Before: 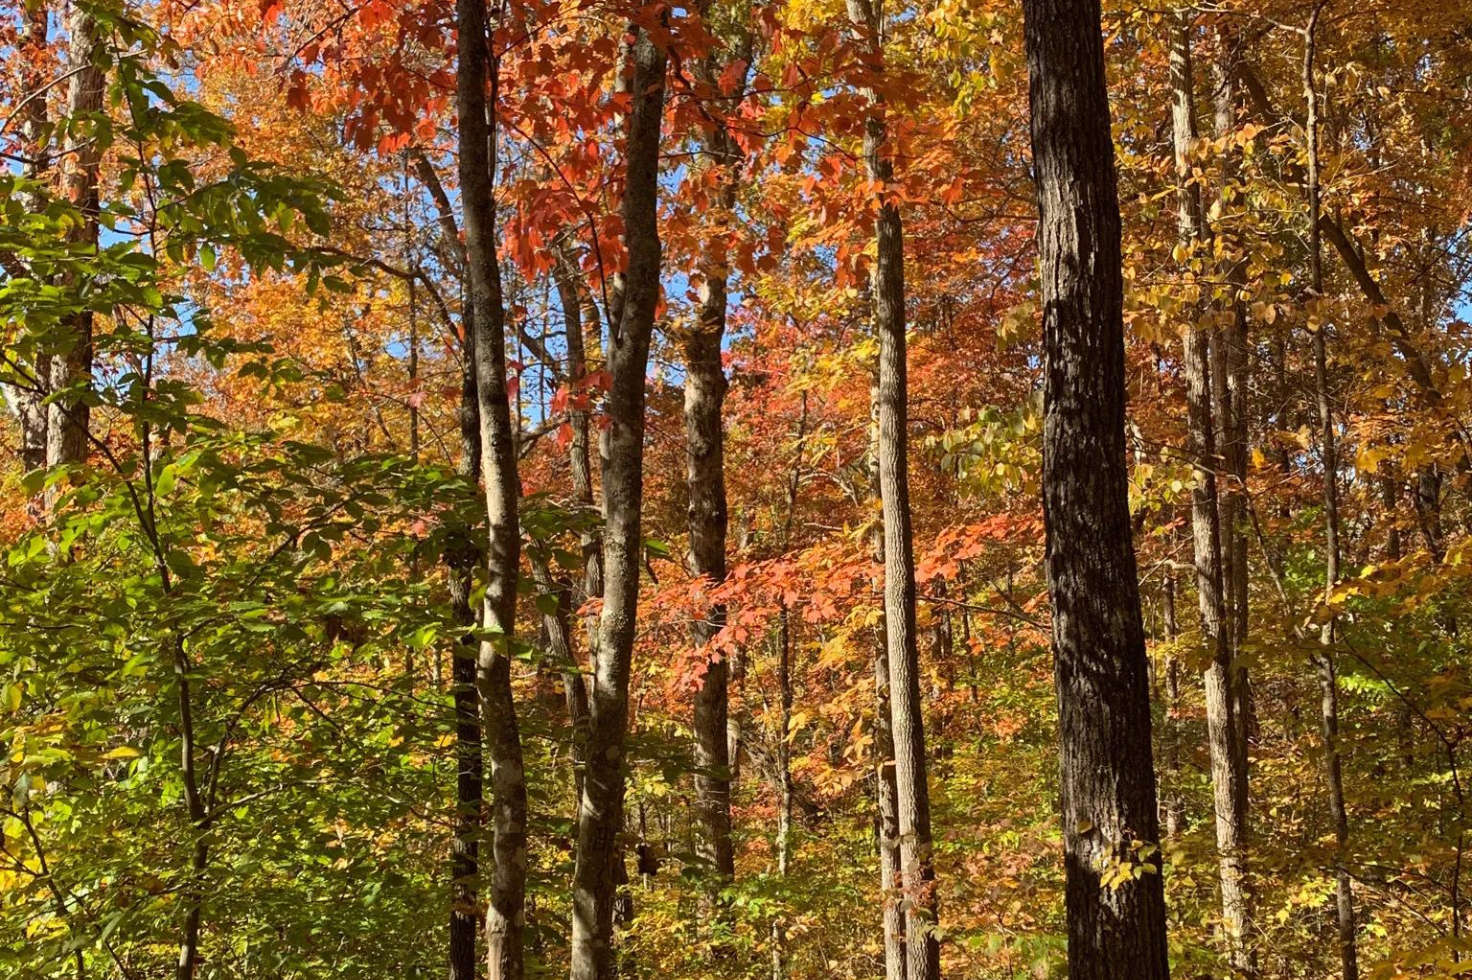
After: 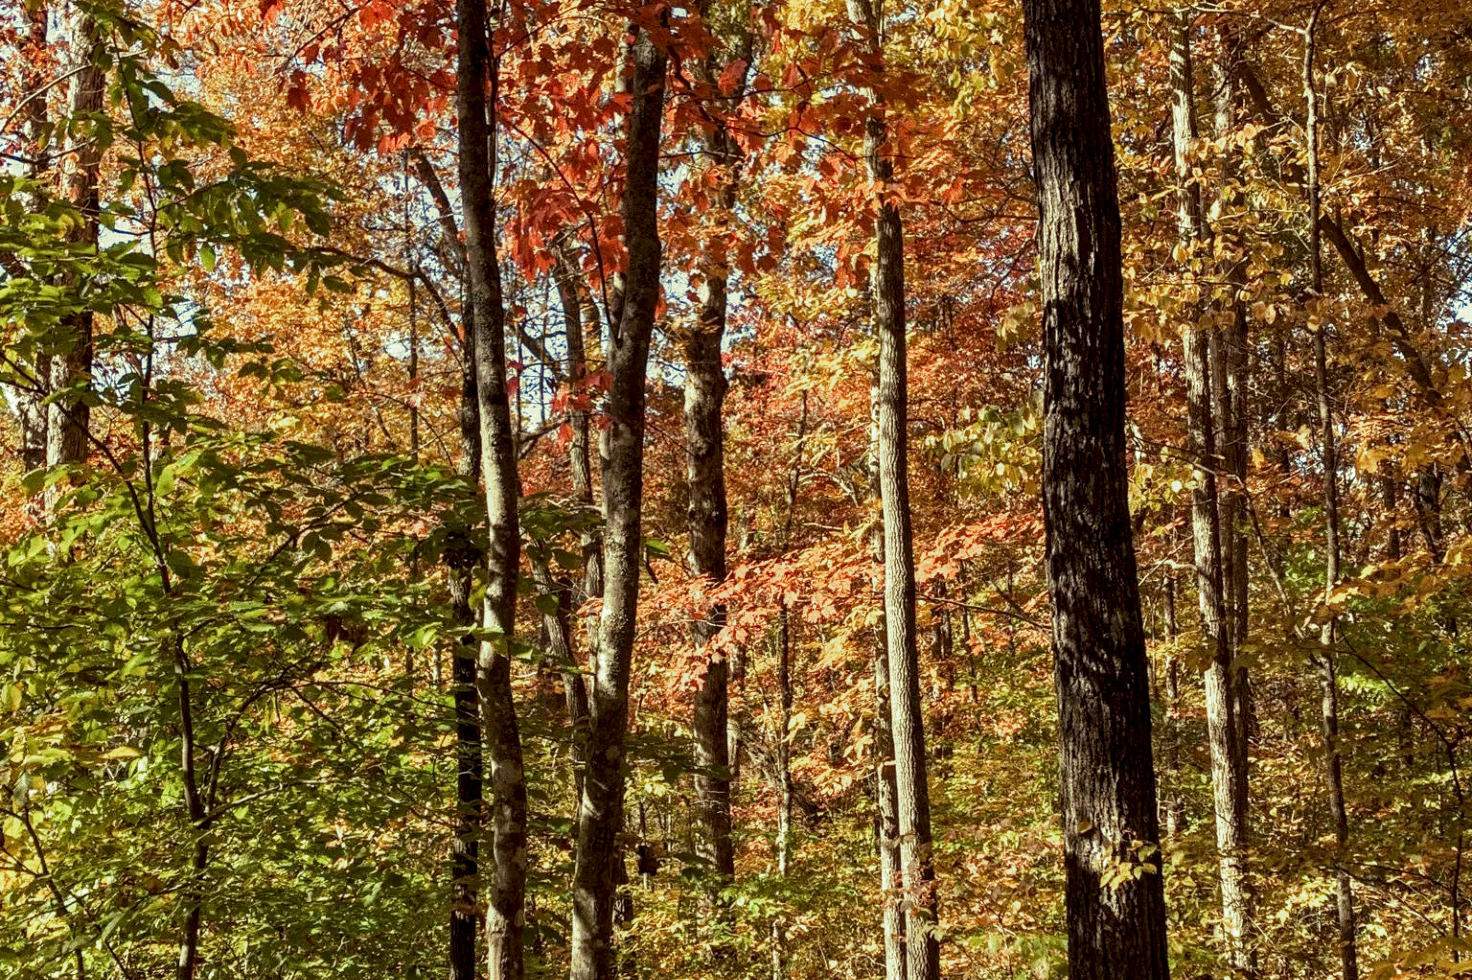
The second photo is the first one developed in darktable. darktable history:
local contrast: detail 144%
grain: coarseness 22.88 ISO
split-toning: shadows › hue 290.82°, shadows › saturation 0.34, highlights › saturation 0.38, balance 0, compress 50%
